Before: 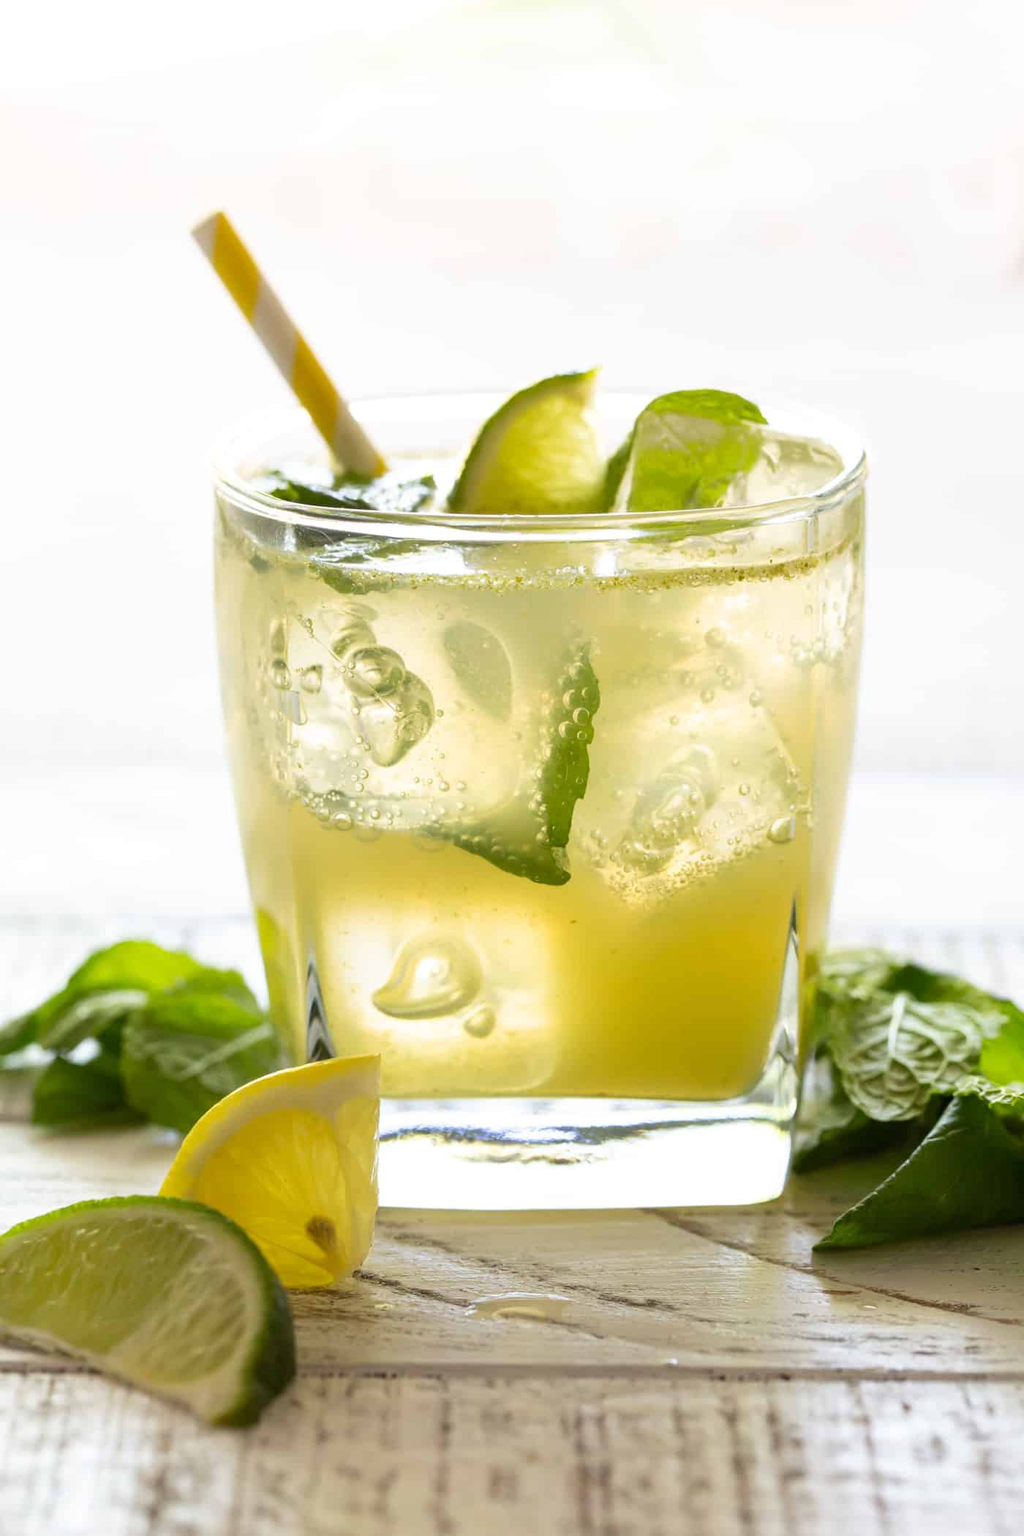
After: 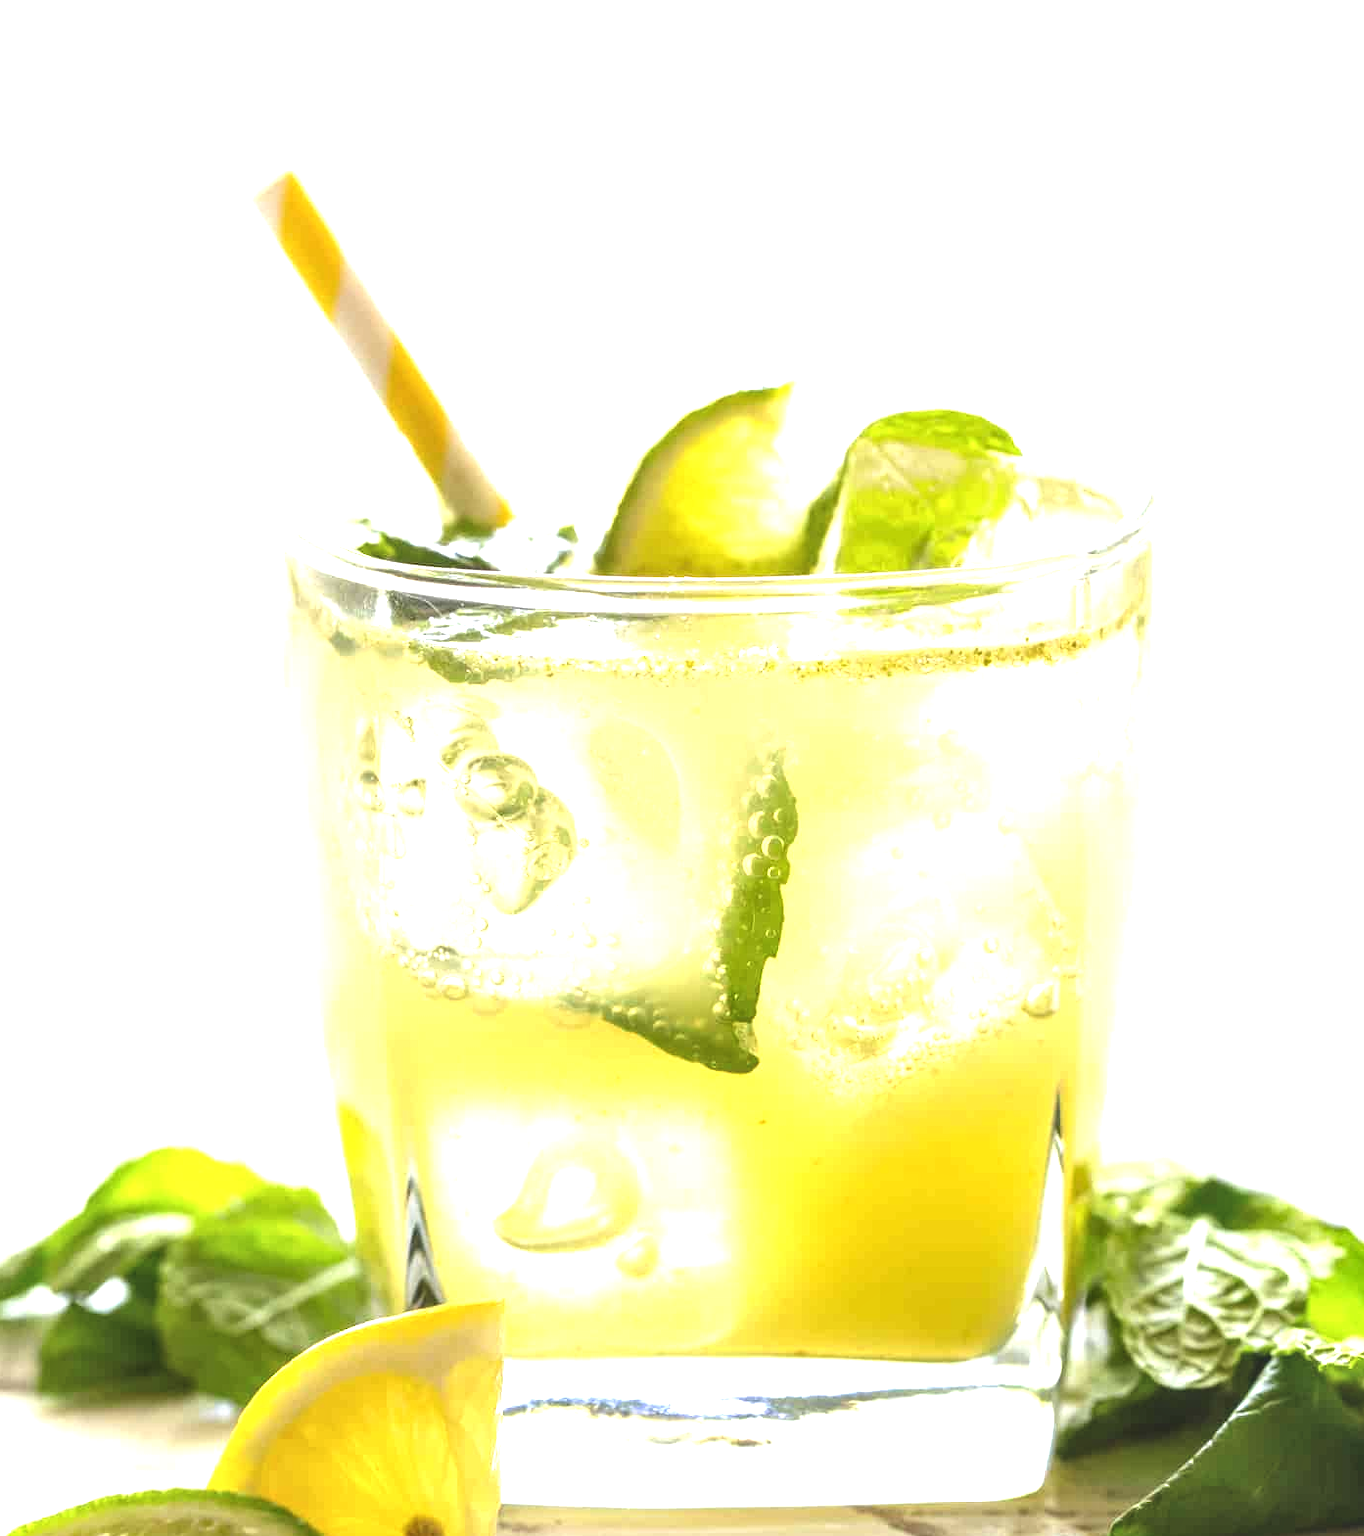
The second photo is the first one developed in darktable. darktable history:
crop: left 0.387%, top 5.469%, bottom 19.809%
local contrast: on, module defaults
rotate and perspective: automatic cropping original format, crop left 0, crop top 0
exposure: black level correction -0.005, exposure 1.002 EV, compensate highlight preservation false
